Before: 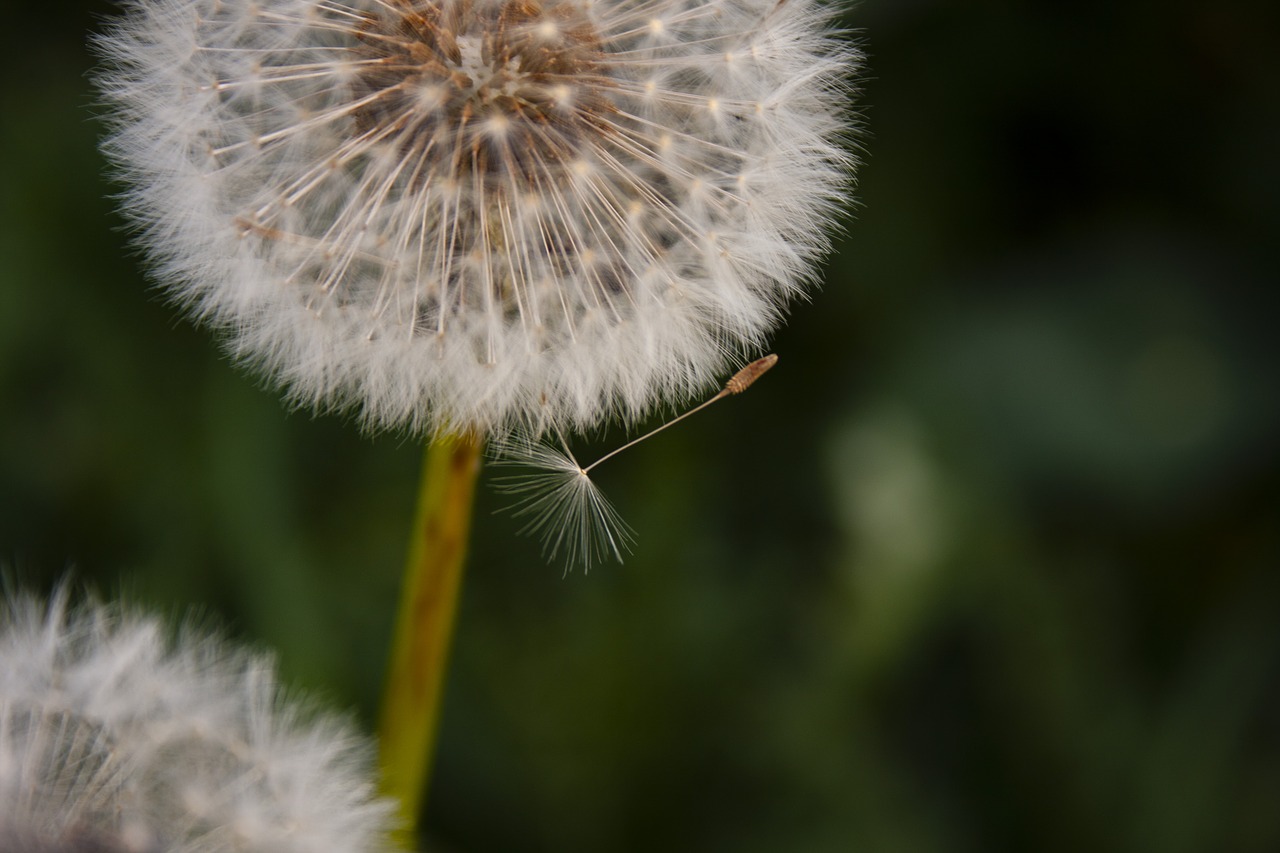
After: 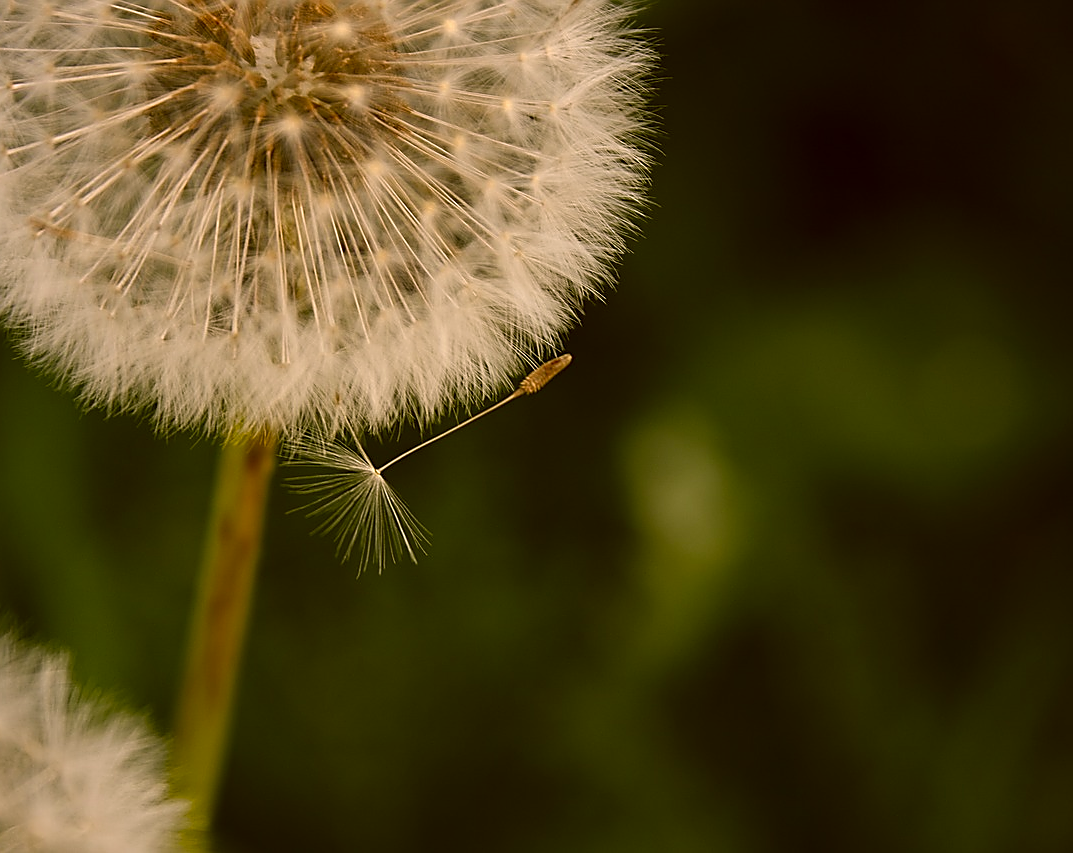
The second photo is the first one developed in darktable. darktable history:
crop: left 16.148%
color correction: highlights a* 8.65, highlights b* 15.74, shadows a* -0.413, shadows b* 27.09
sharpen: radius 1.382, amount 1.252, threshold 0.632
